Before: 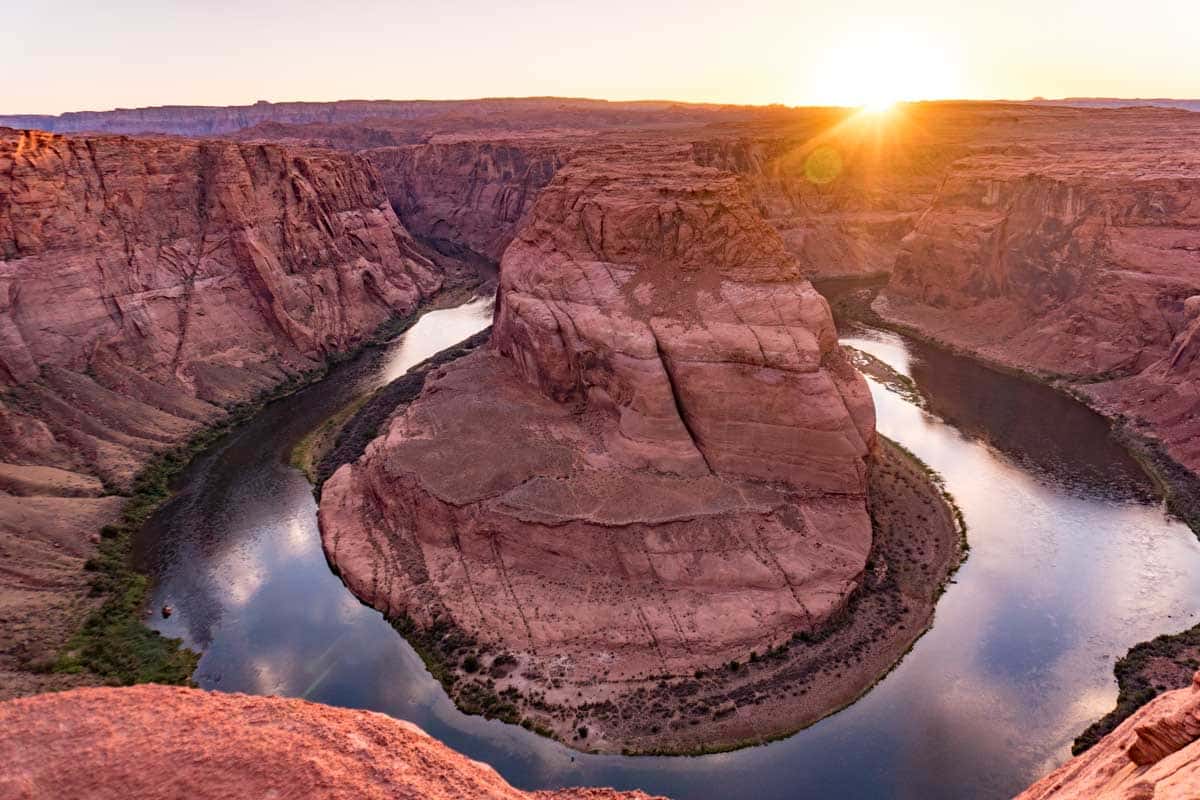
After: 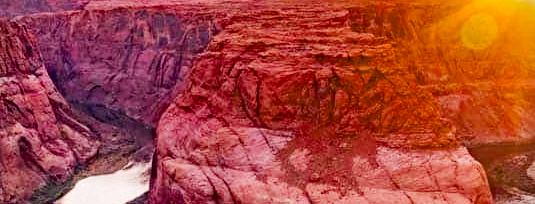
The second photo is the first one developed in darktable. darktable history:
crop: left 28.737%, top 16.788%, right 26.643%, bottom 57.65%
tone curve: curves: ch0 [(0, 0) (0.003, 0.003) (0.011, 0.014) (0.025, 0.033) (0.044, 0.06) (0.069, 0.096) (0.1, 0.132) (0.136, 0.174) (0.177, 0.226) (0.224, 0.282) (0.277, 0.352) (0.335, 0.435) (0.399, 0.524) (0.468, 0.615) (0.543, 0.695) (0.623, 0.771) (0.709, 0.835) (0.801, 0.894) (0.898, 0.944) (1, 1)], preserve colors none
vignetting: fall-off start 91.22%
color balance rgb: perceptual saturation grading › global saturation 24.965%, global vibrance 10.377%, saturation formula JzAzBz (2021)
